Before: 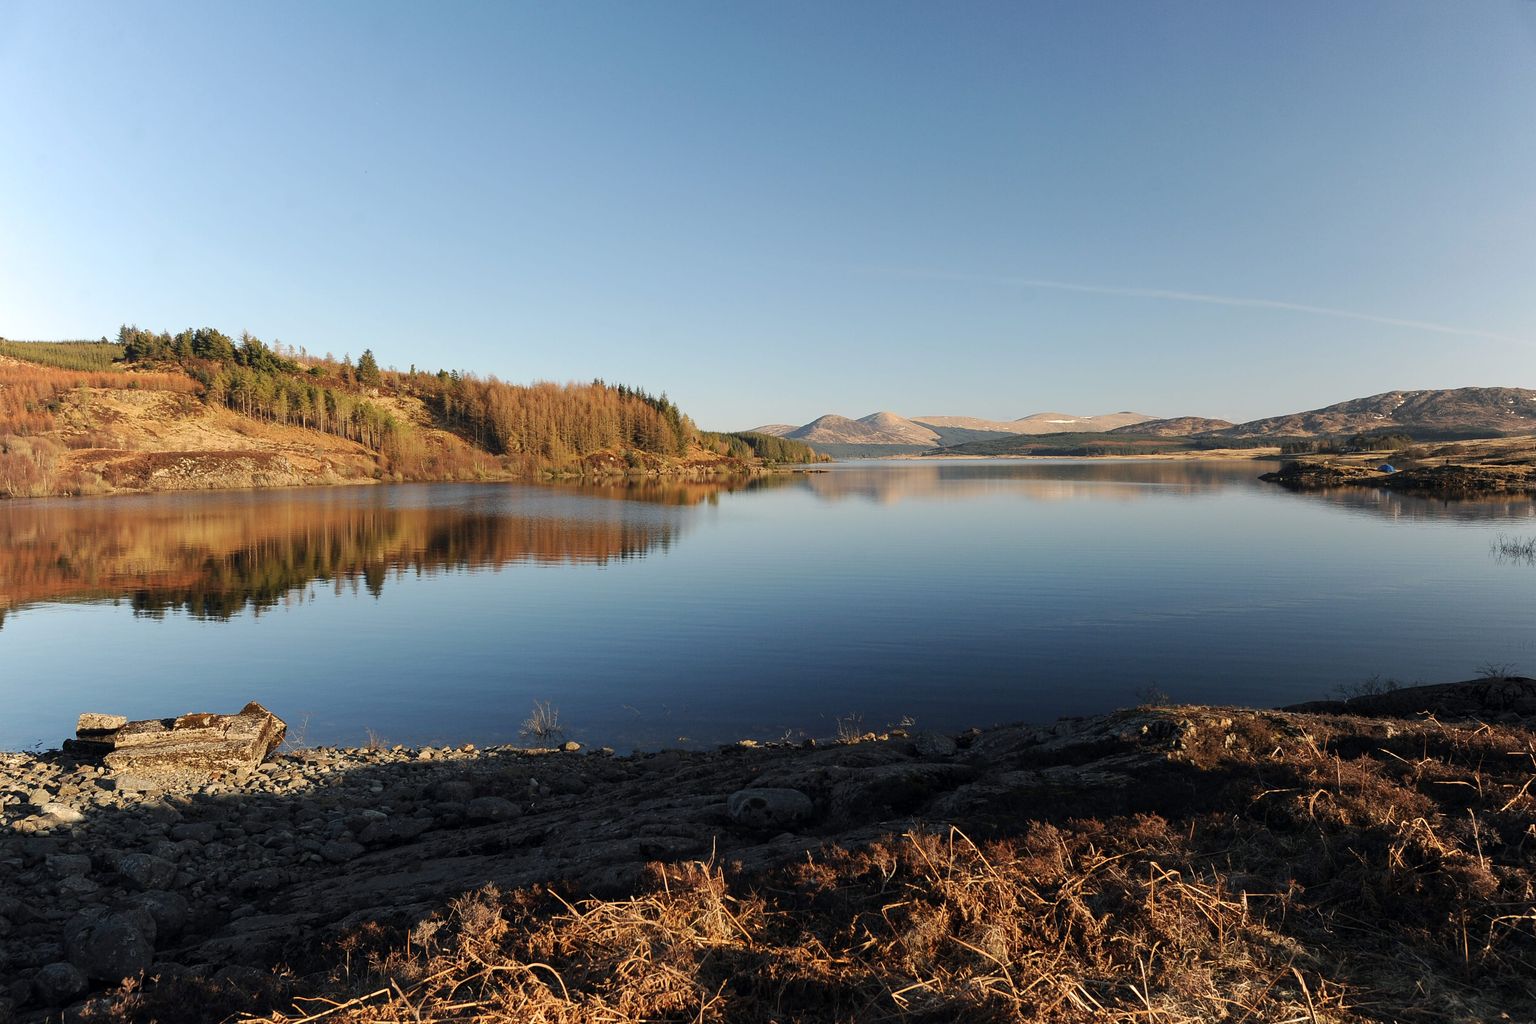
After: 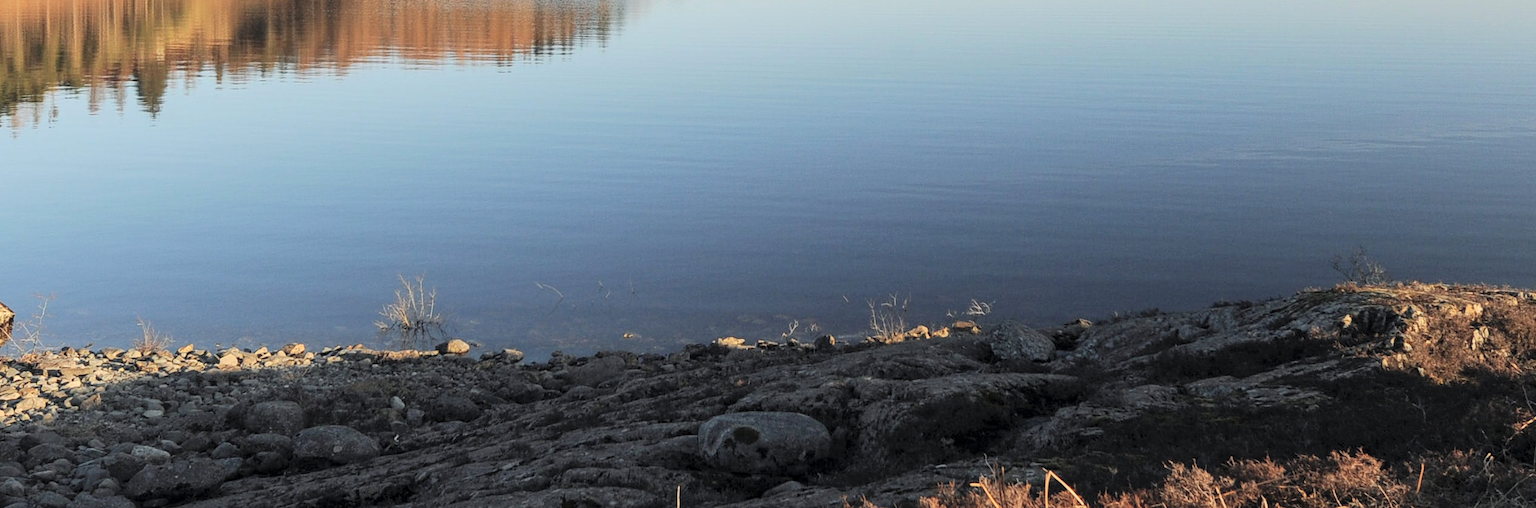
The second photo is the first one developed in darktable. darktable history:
crop: left 18.091%, top 51.13%, right 17.525%, bottom 16.85%
global tonemap: drago (0.7, 100)
local contrast: detail 110%
